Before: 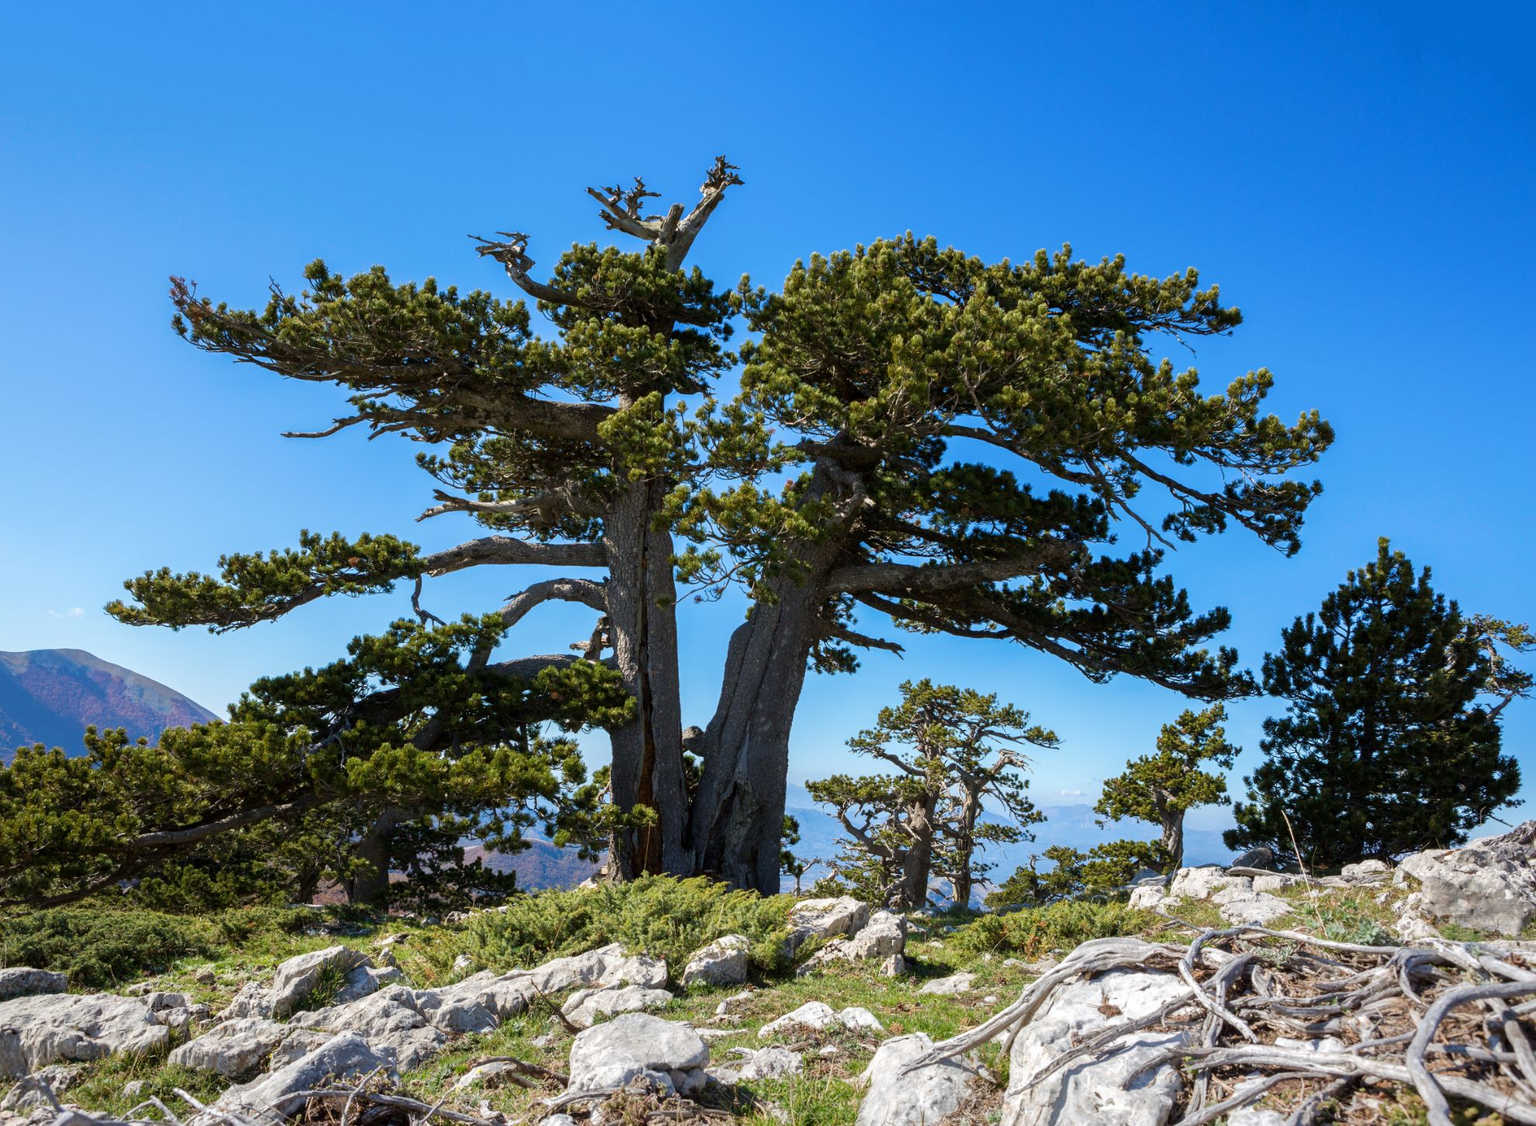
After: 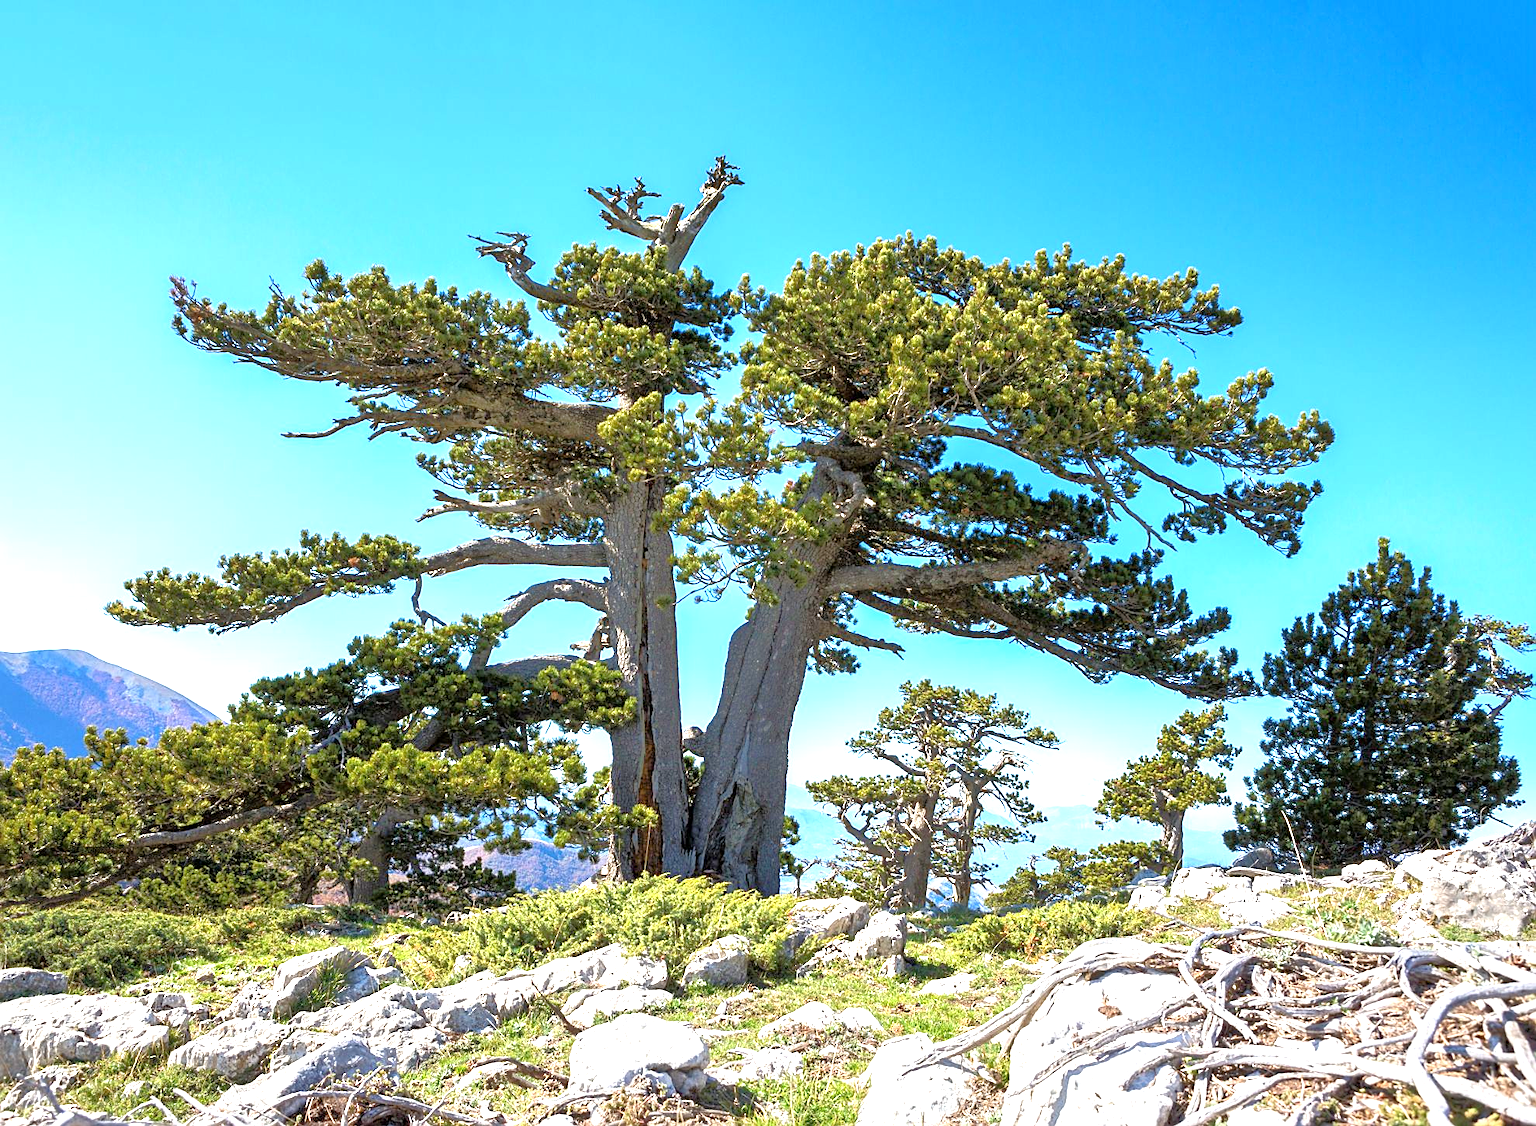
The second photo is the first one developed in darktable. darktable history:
tone equalizer: -7 EV 0.148 EV, -6 EV 0.587 EV, -5 EV 1.16 EV, -4 EV 1.35 EV, -3 EV 1.16 EV, -2 EV 0.6 EV, -1 EV 0.154 EV
sharpen: on, module defaults
exposure: black level correction 0, exposure 1.295 EV, compensate exposure bias true, compensate highlight preservation false
